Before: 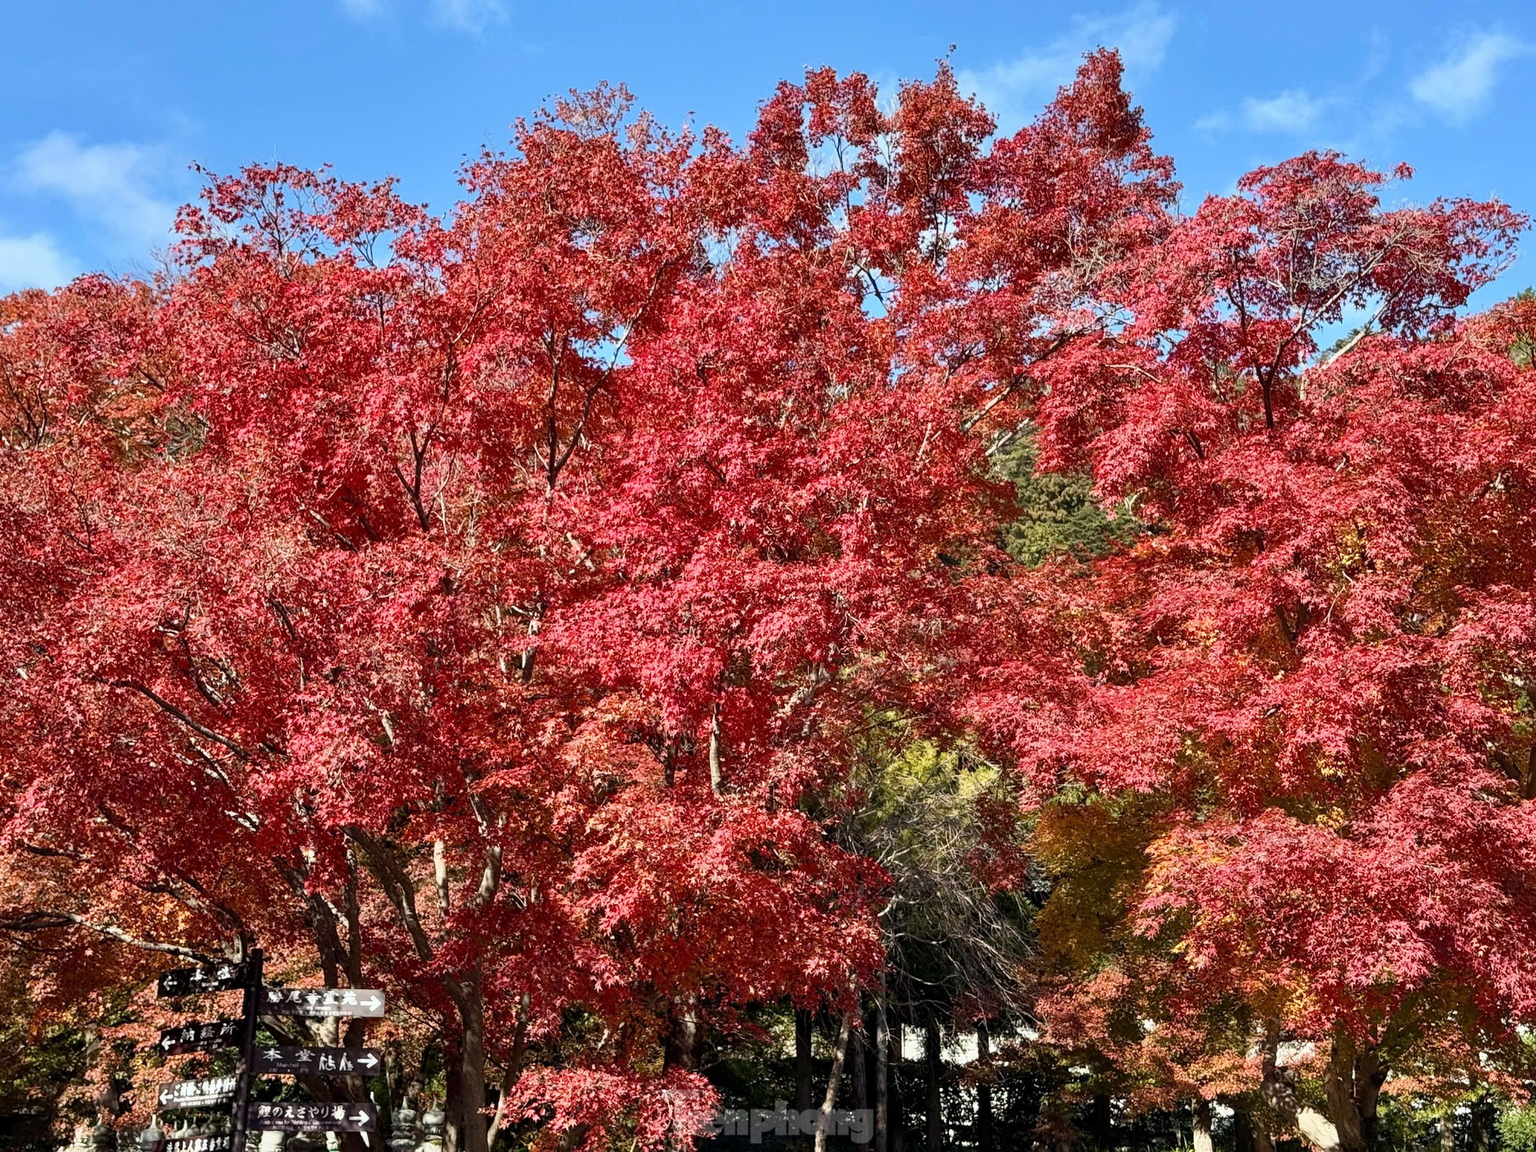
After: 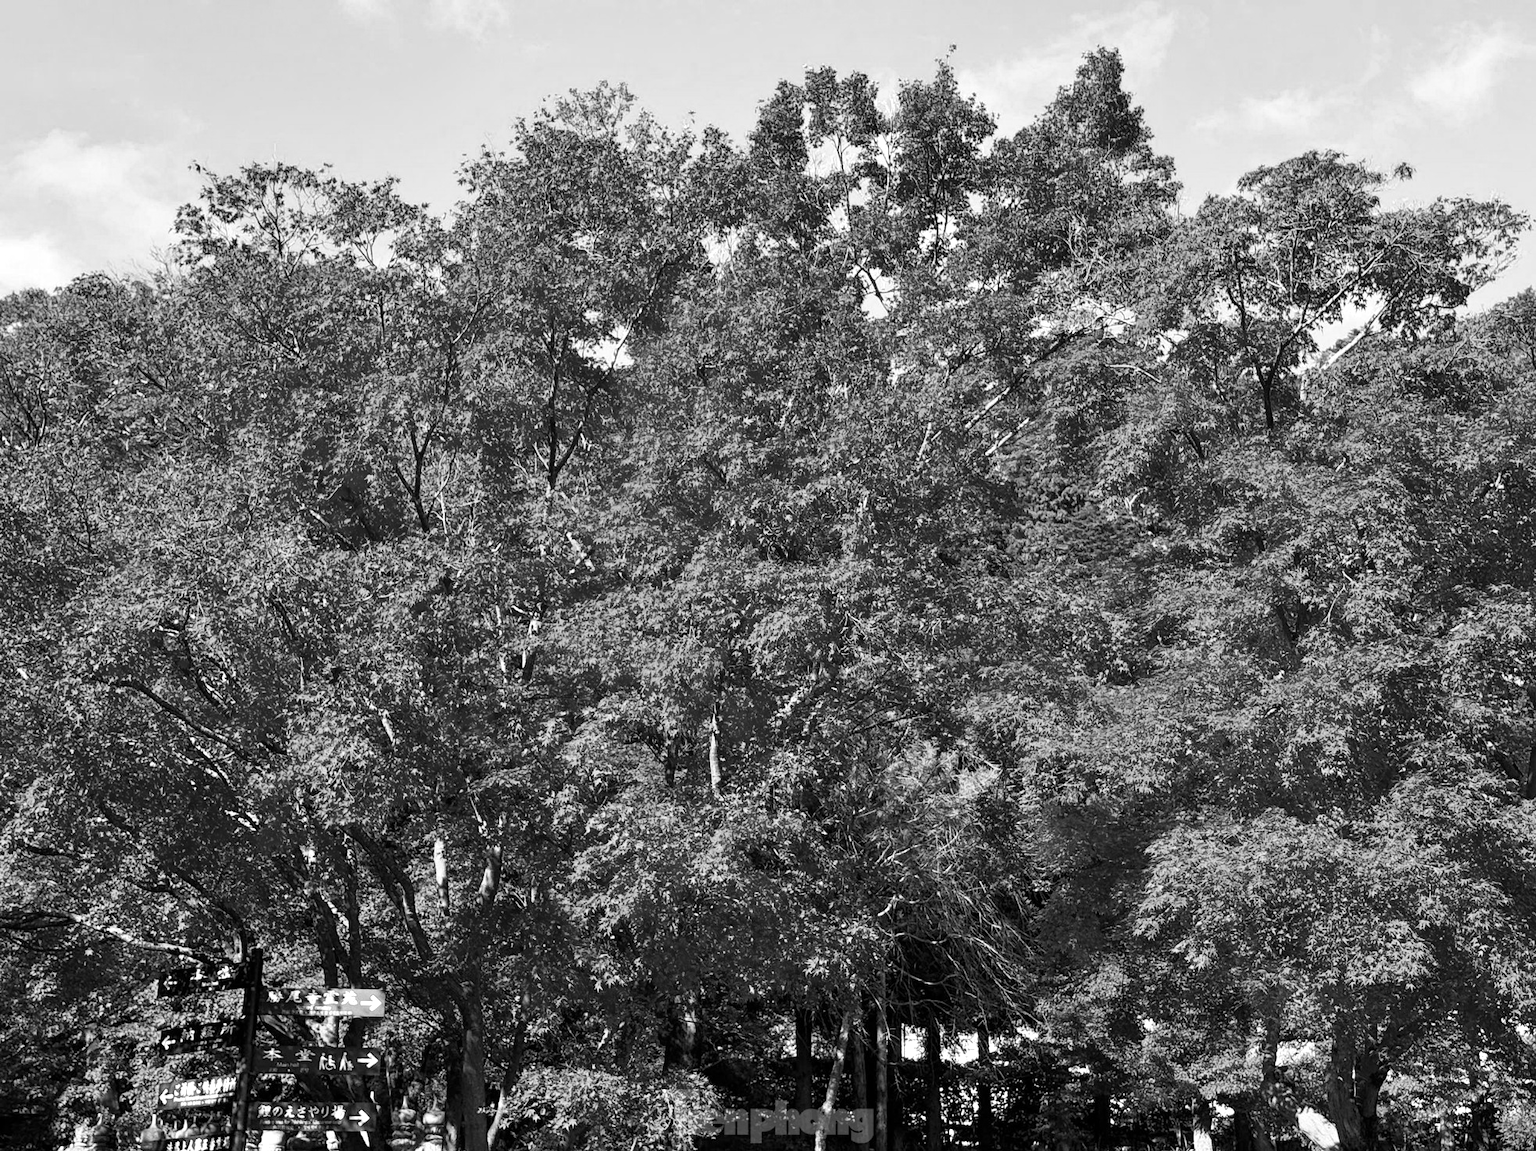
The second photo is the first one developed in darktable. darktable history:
color calibration: output gray [0.21, 0.42, 0.37, 0], gray › normalize channels true, illuminant custom, x 0.263, y 0.521, temperature 7018.36 K, gamut compression 0.011
